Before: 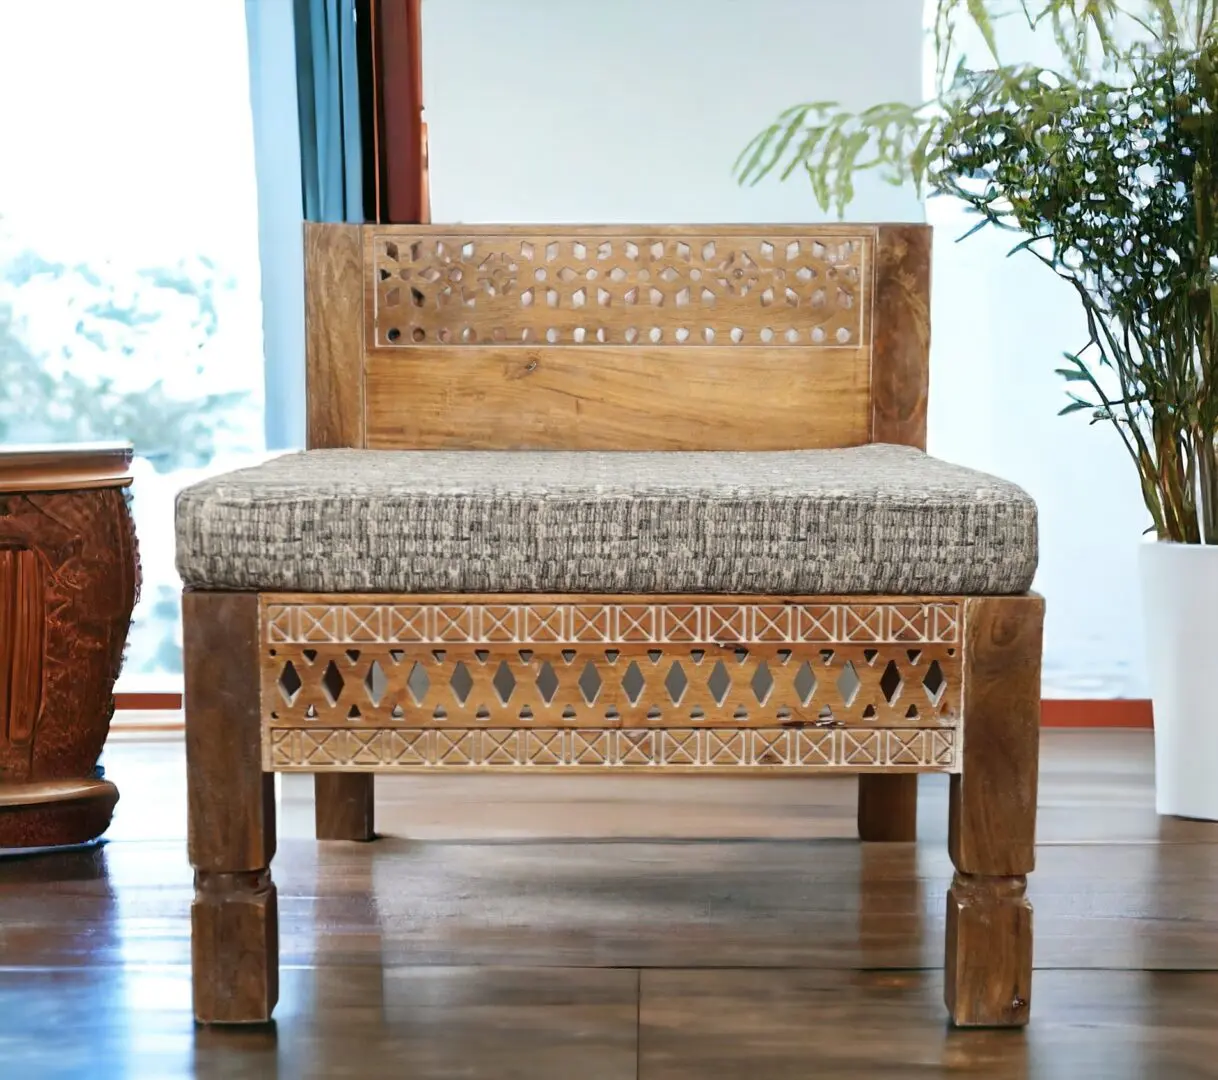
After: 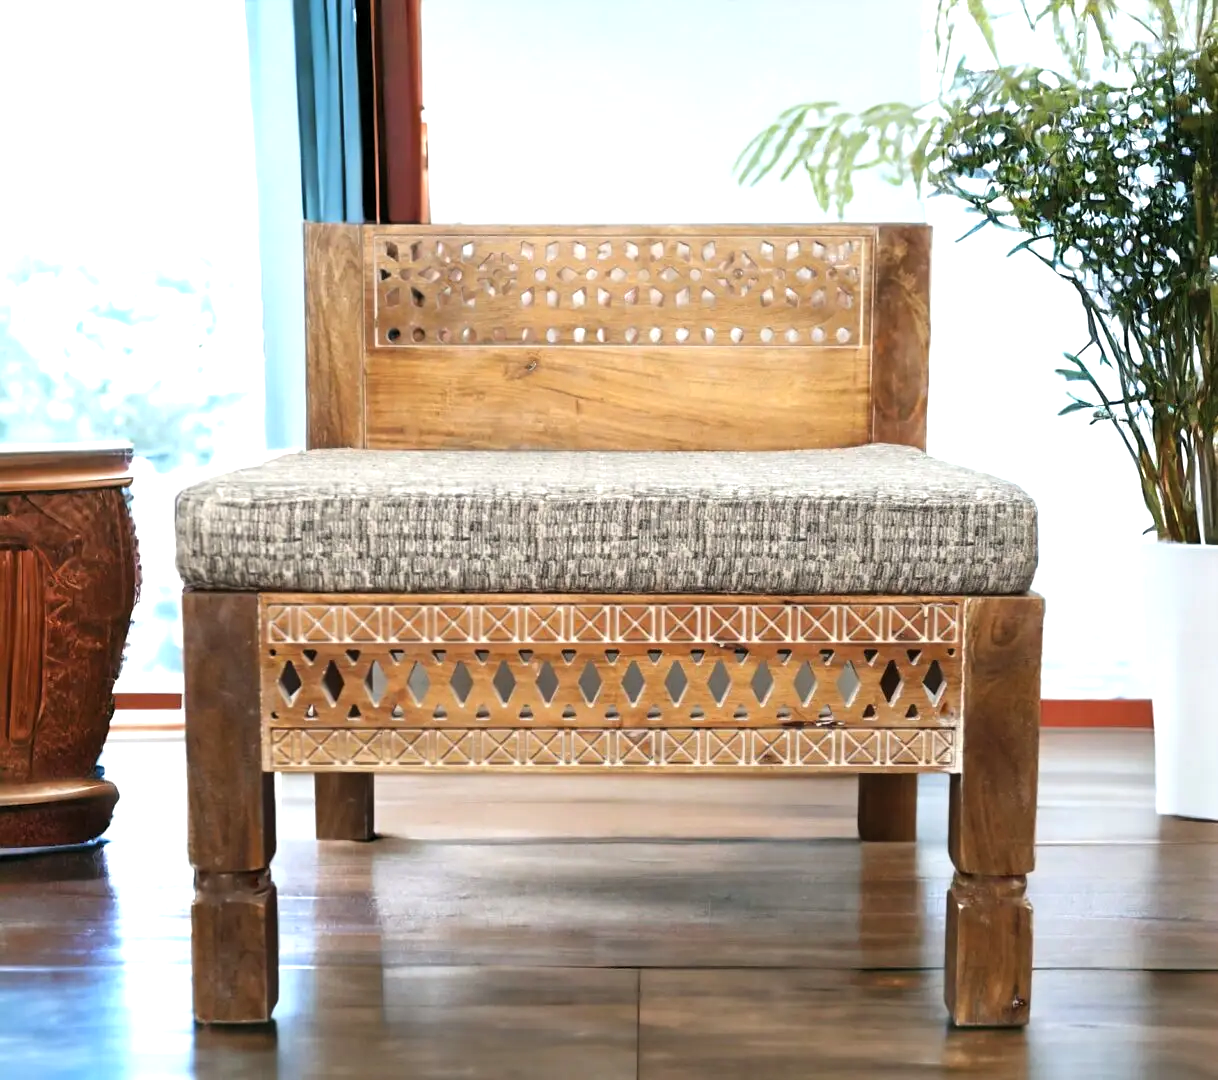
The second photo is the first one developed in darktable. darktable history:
exposure: black level correction 0, exposure 0.5 EV, compensate highlight preservation false
levels: levels [0.026, 0.507, 0.987]
